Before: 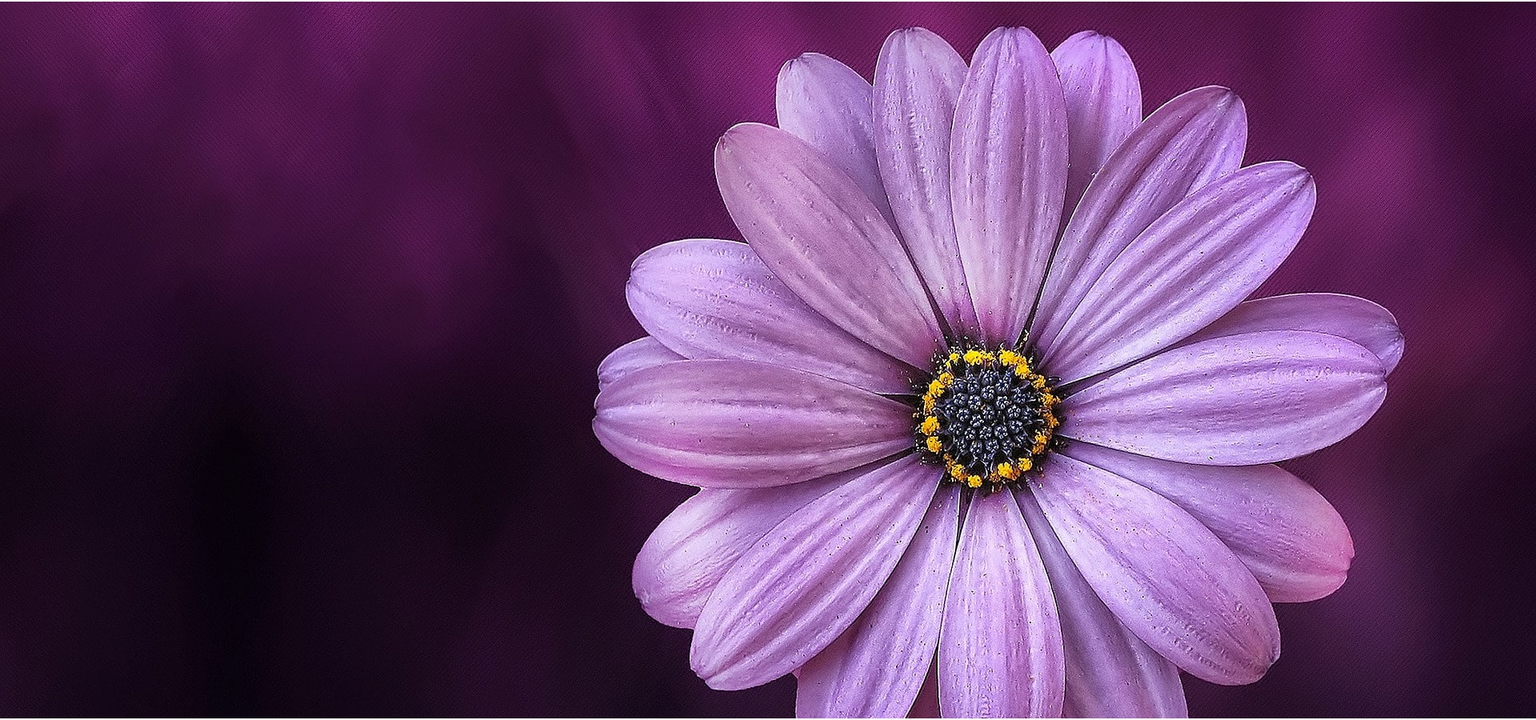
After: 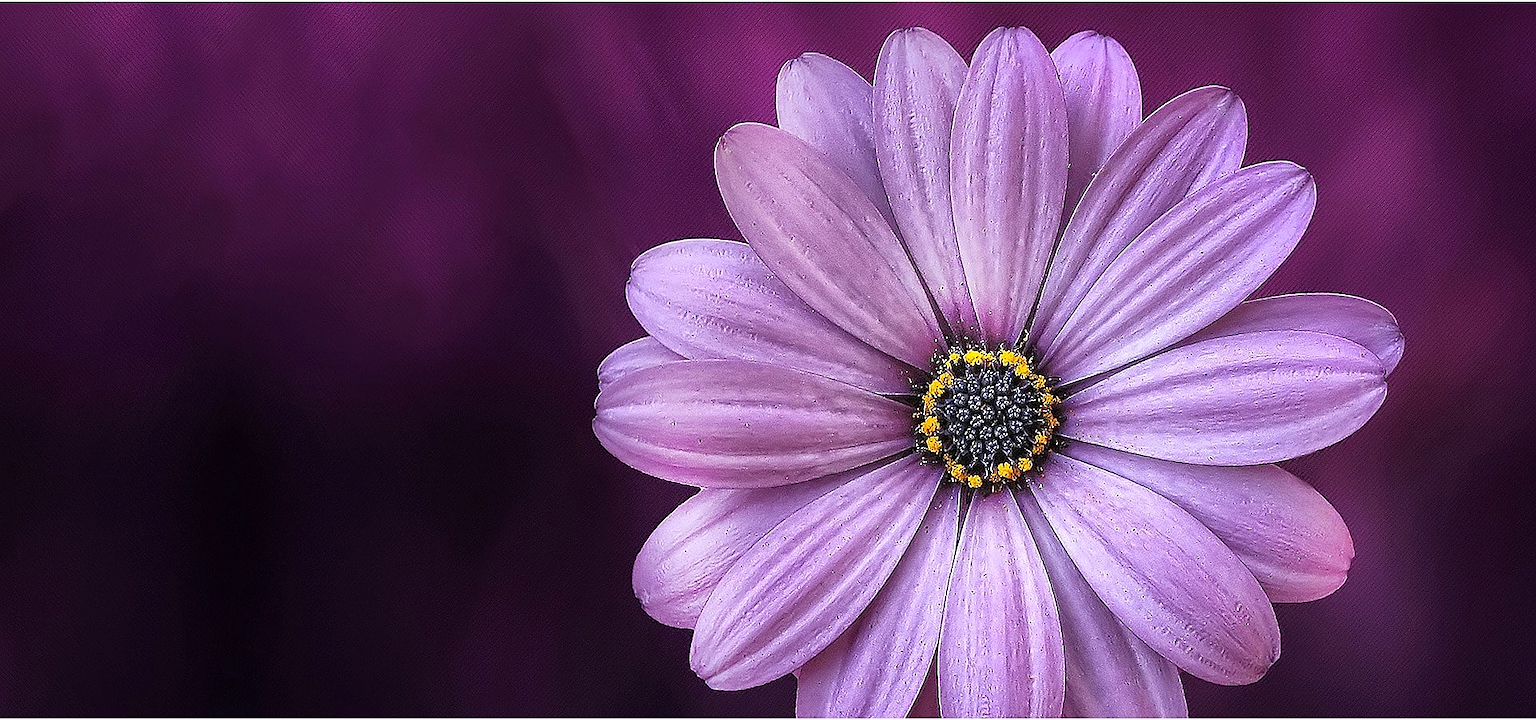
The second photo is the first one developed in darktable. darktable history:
exposure: exposure 0.081 EV, compensate highlight preservation false
sharpen: radius 1, threshold 1
